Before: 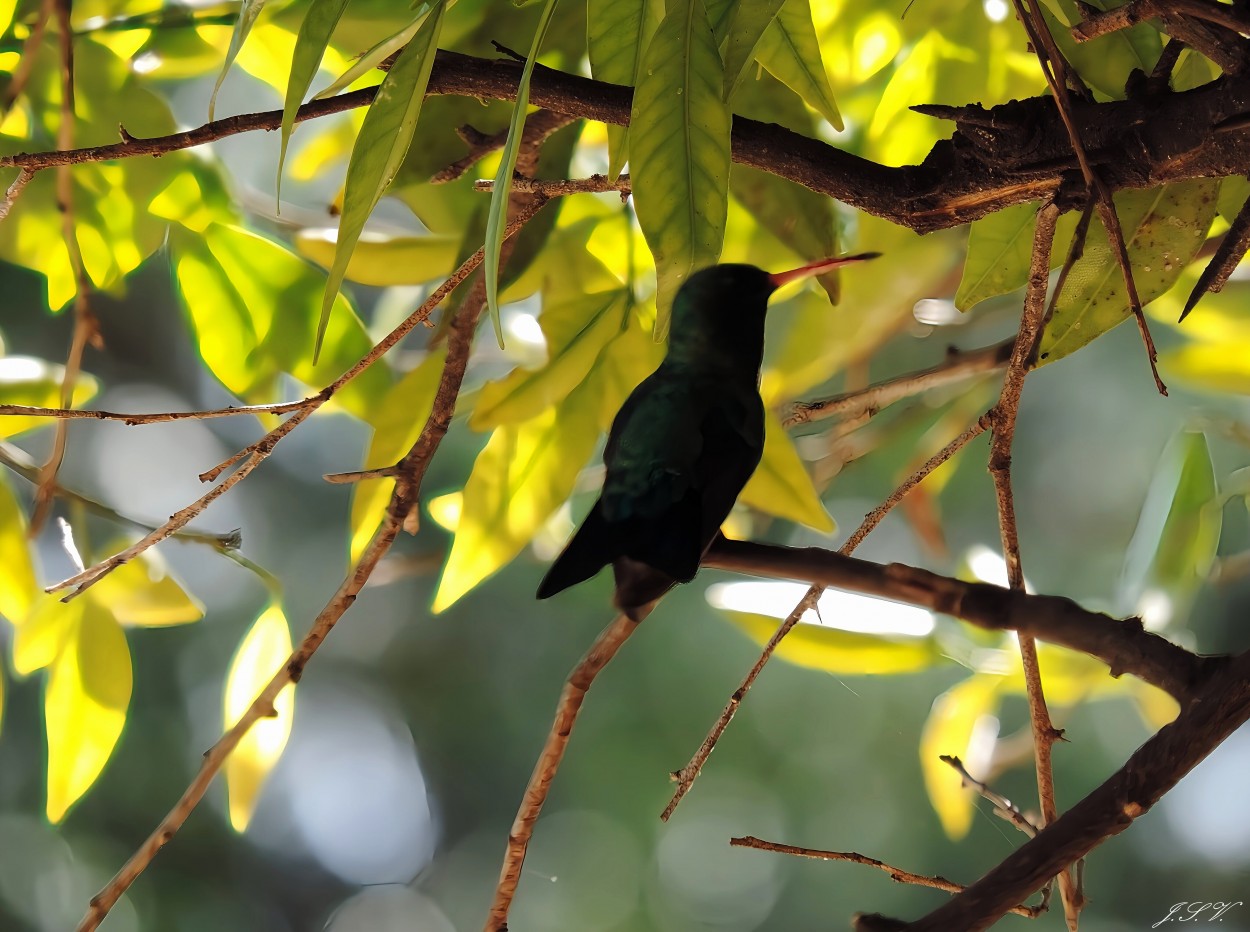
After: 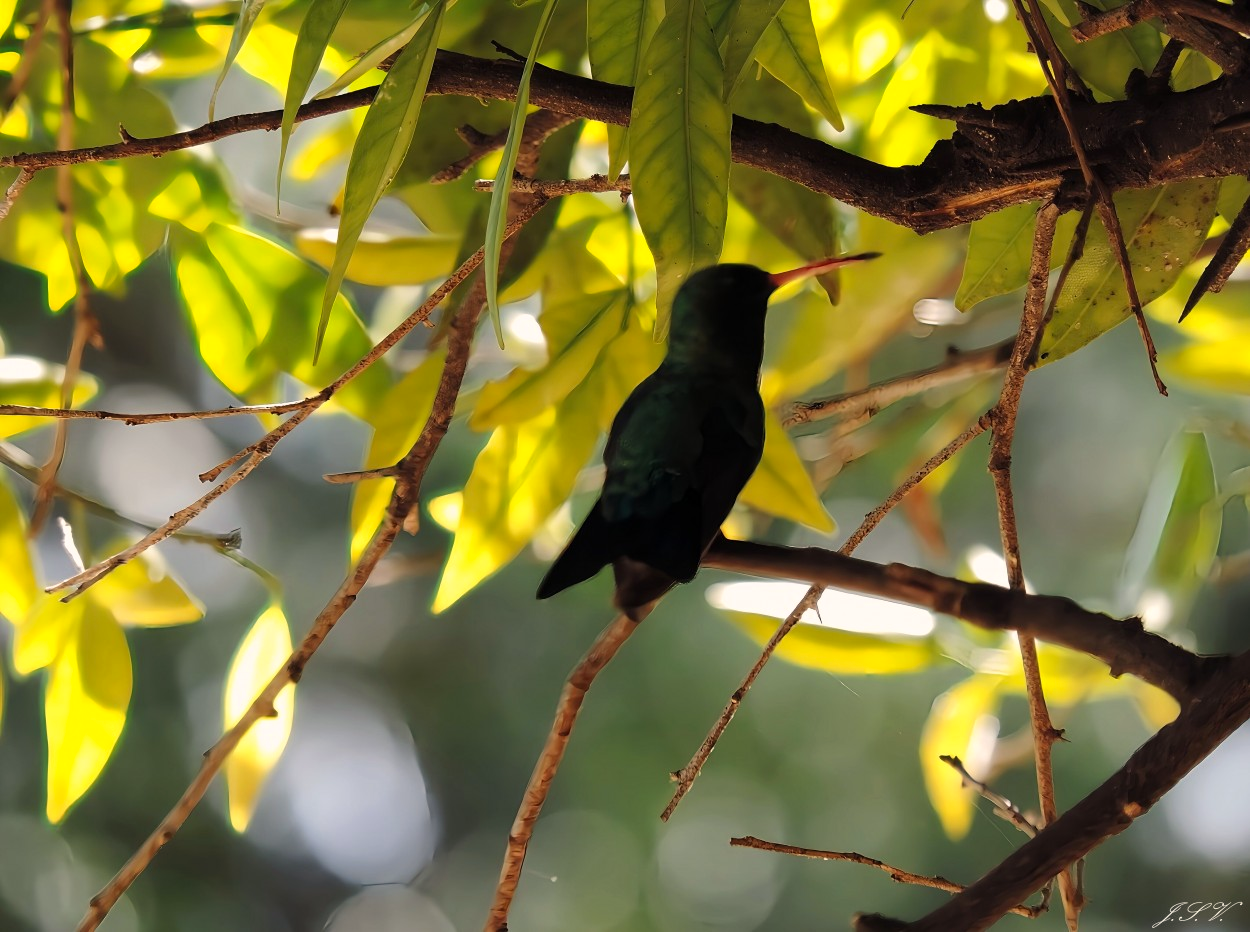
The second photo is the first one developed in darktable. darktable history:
color correction: highlights a* 3.6, highlights b* 5.07
